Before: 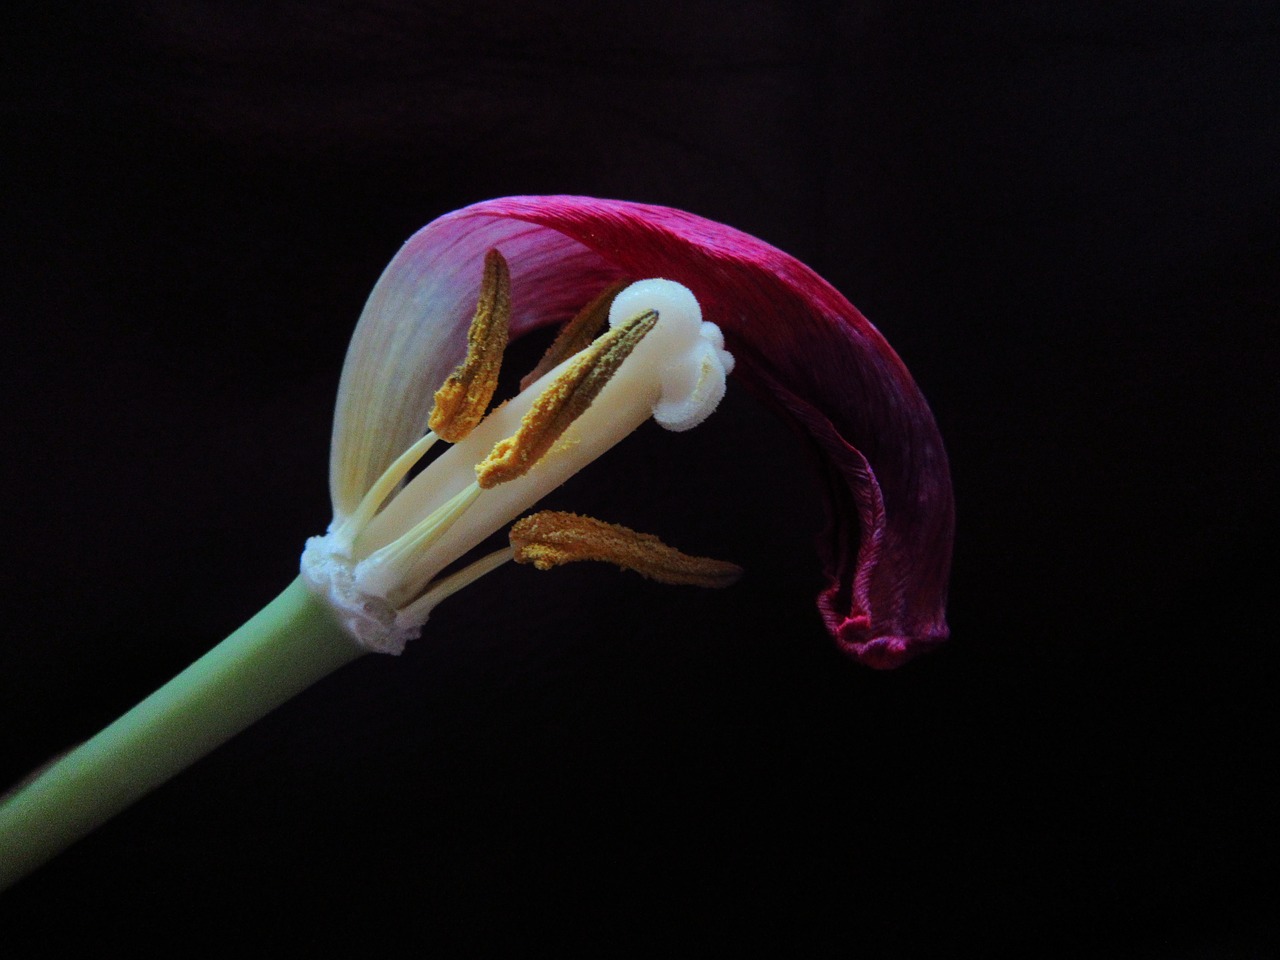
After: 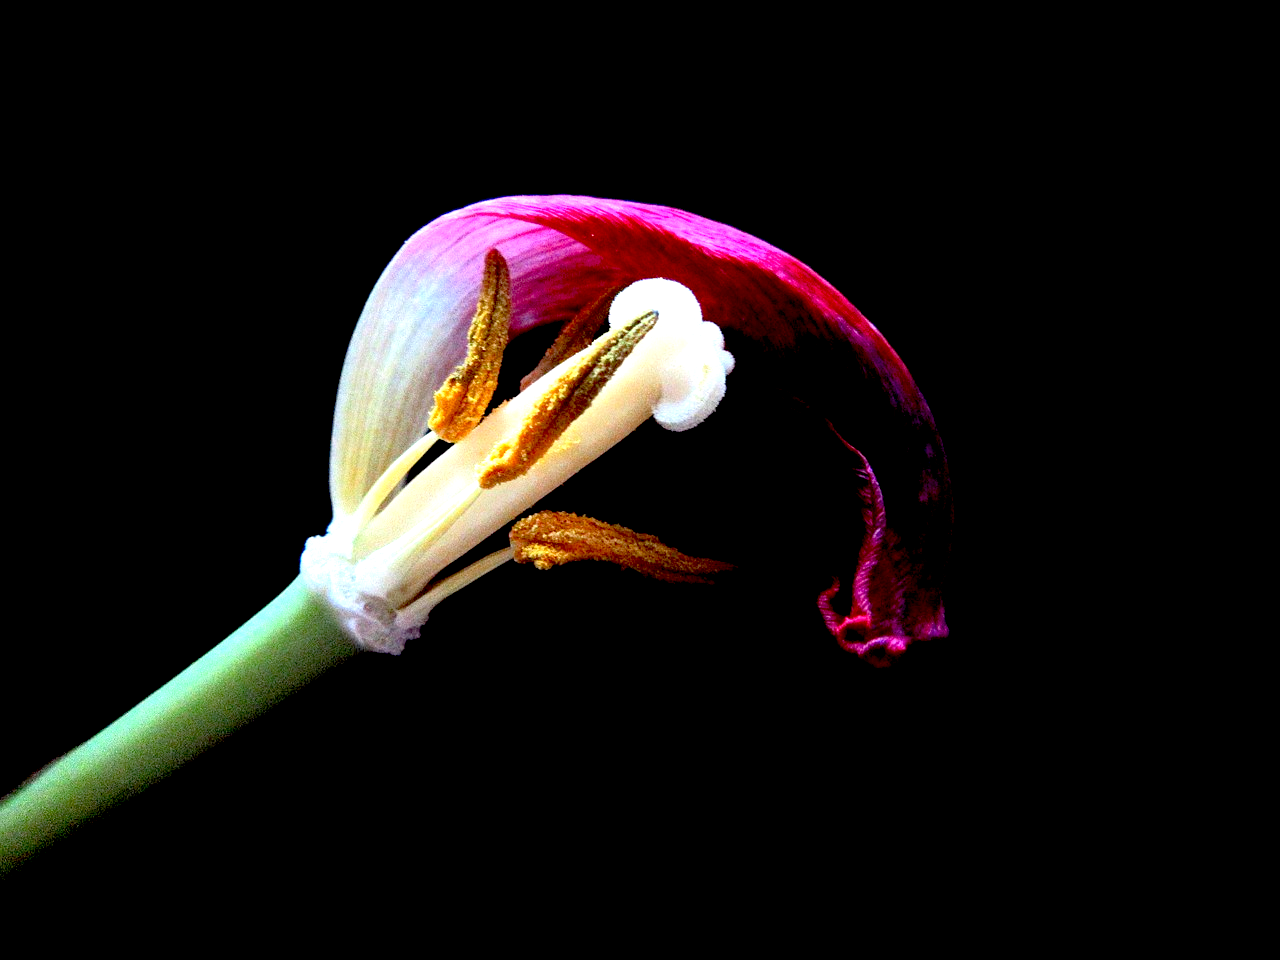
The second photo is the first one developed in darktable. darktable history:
exposure: black level correction 0.016, exposure 1.78 EV, compensate highlight preservation false
